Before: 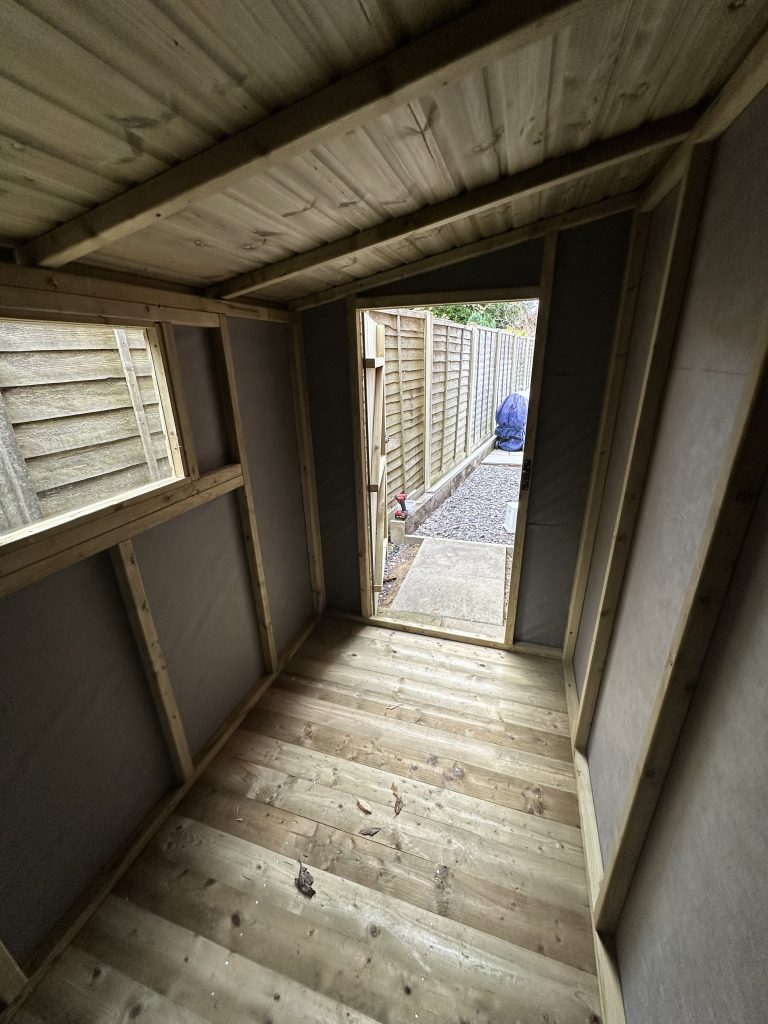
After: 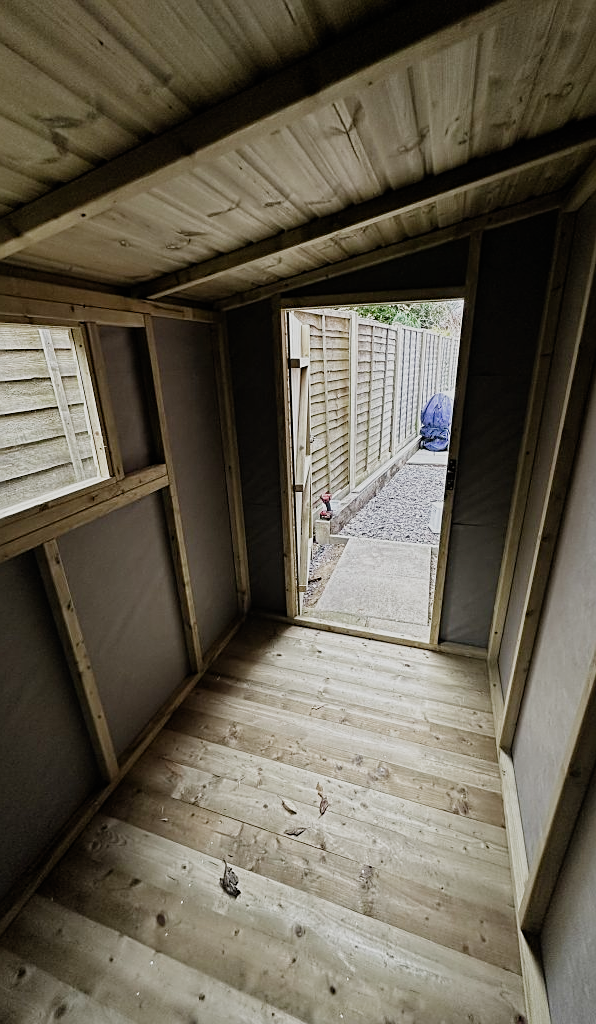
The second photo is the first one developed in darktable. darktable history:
exposure: black level correction -0.001, exposure 0.079 EV, compensate highlight preservation false
sharpen: on, module defaults
filmic rgb: black relative exposure -7.65 EV, white relative exposure 4.56 EV, hardness 3.61, contrast 0.988, preserve chrominance no, color science v4 (2020), type of noise poissonian
crop: left 9.857%, right 12.446%
